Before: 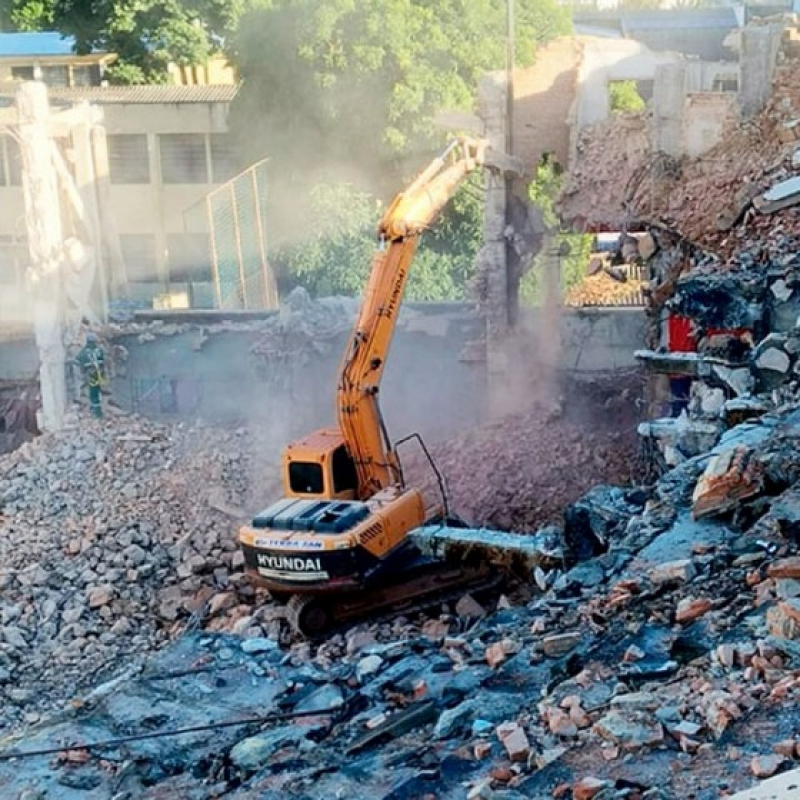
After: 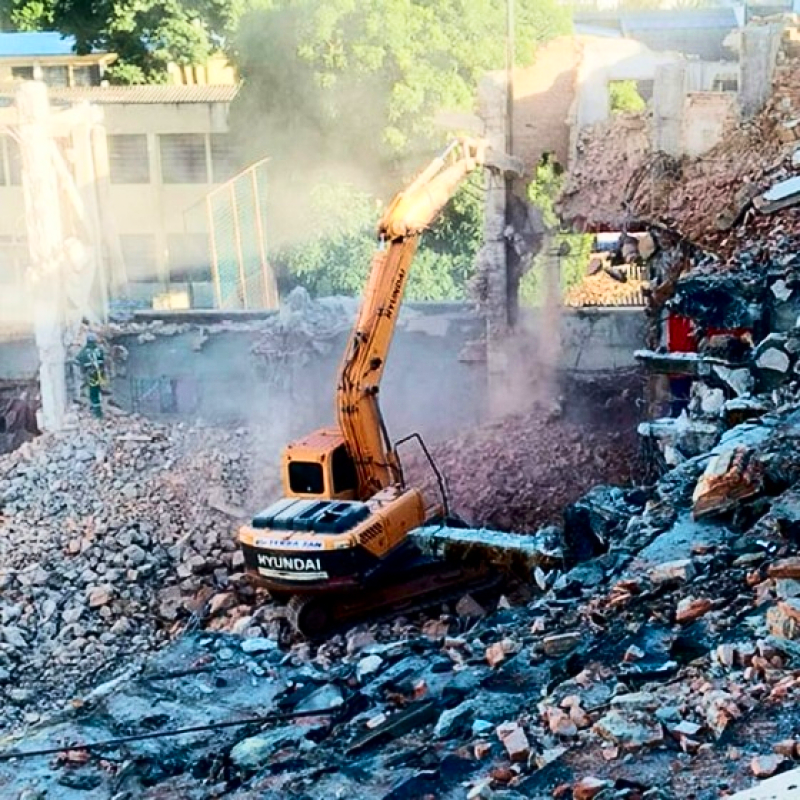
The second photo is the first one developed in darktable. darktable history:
contrast brightness saturation: contrast 0.28
velvia: on, module defaults
